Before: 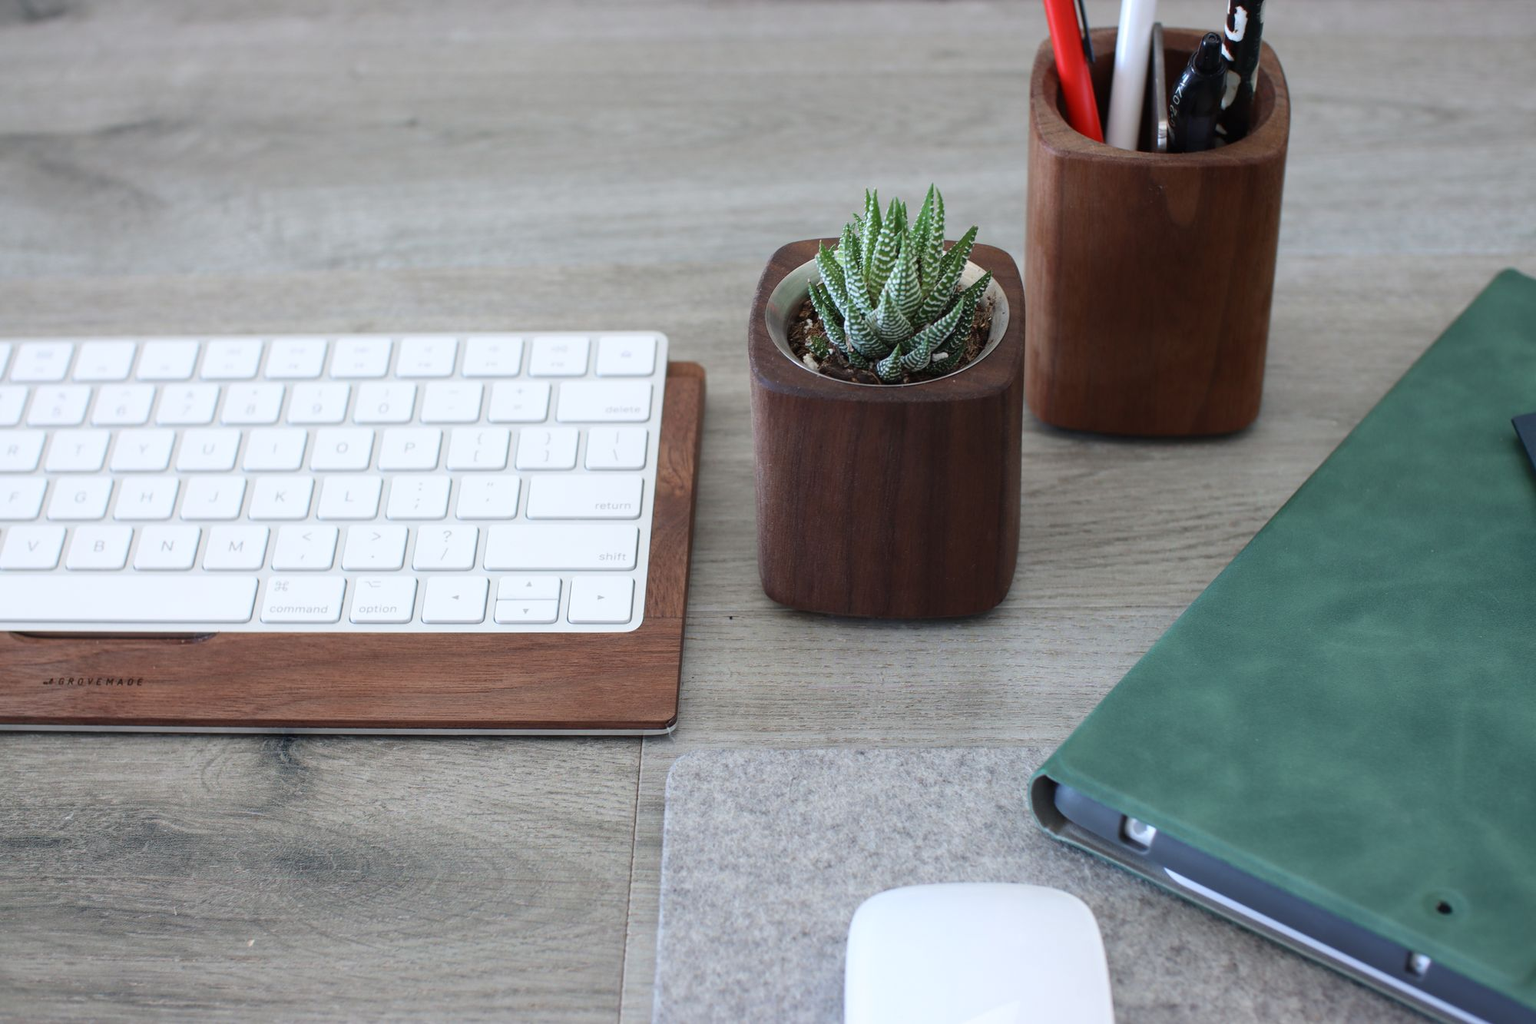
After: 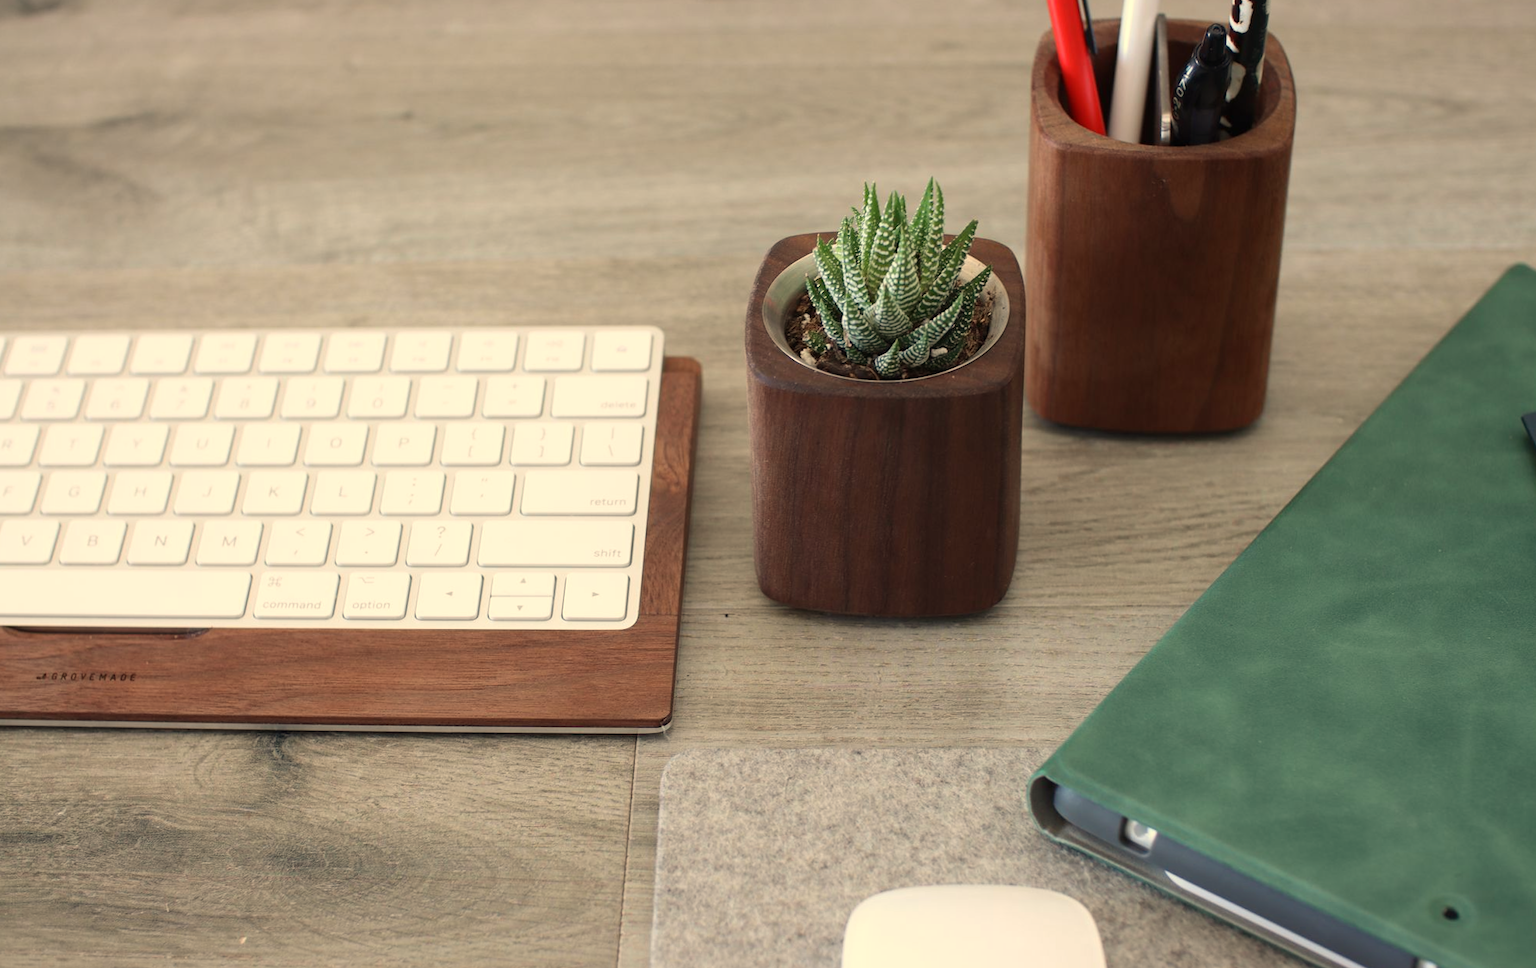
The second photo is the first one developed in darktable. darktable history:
rotate and perspective: rotation 0.192°, lens shift (horizontal) -0.015, crop left 0.005, crop right 0.996, crop top 0.006, crop bottom 0.99
crop: top 0.448%, right 0.264%, bottom 5.045%
white balance: red 1.123, blue 0.83
